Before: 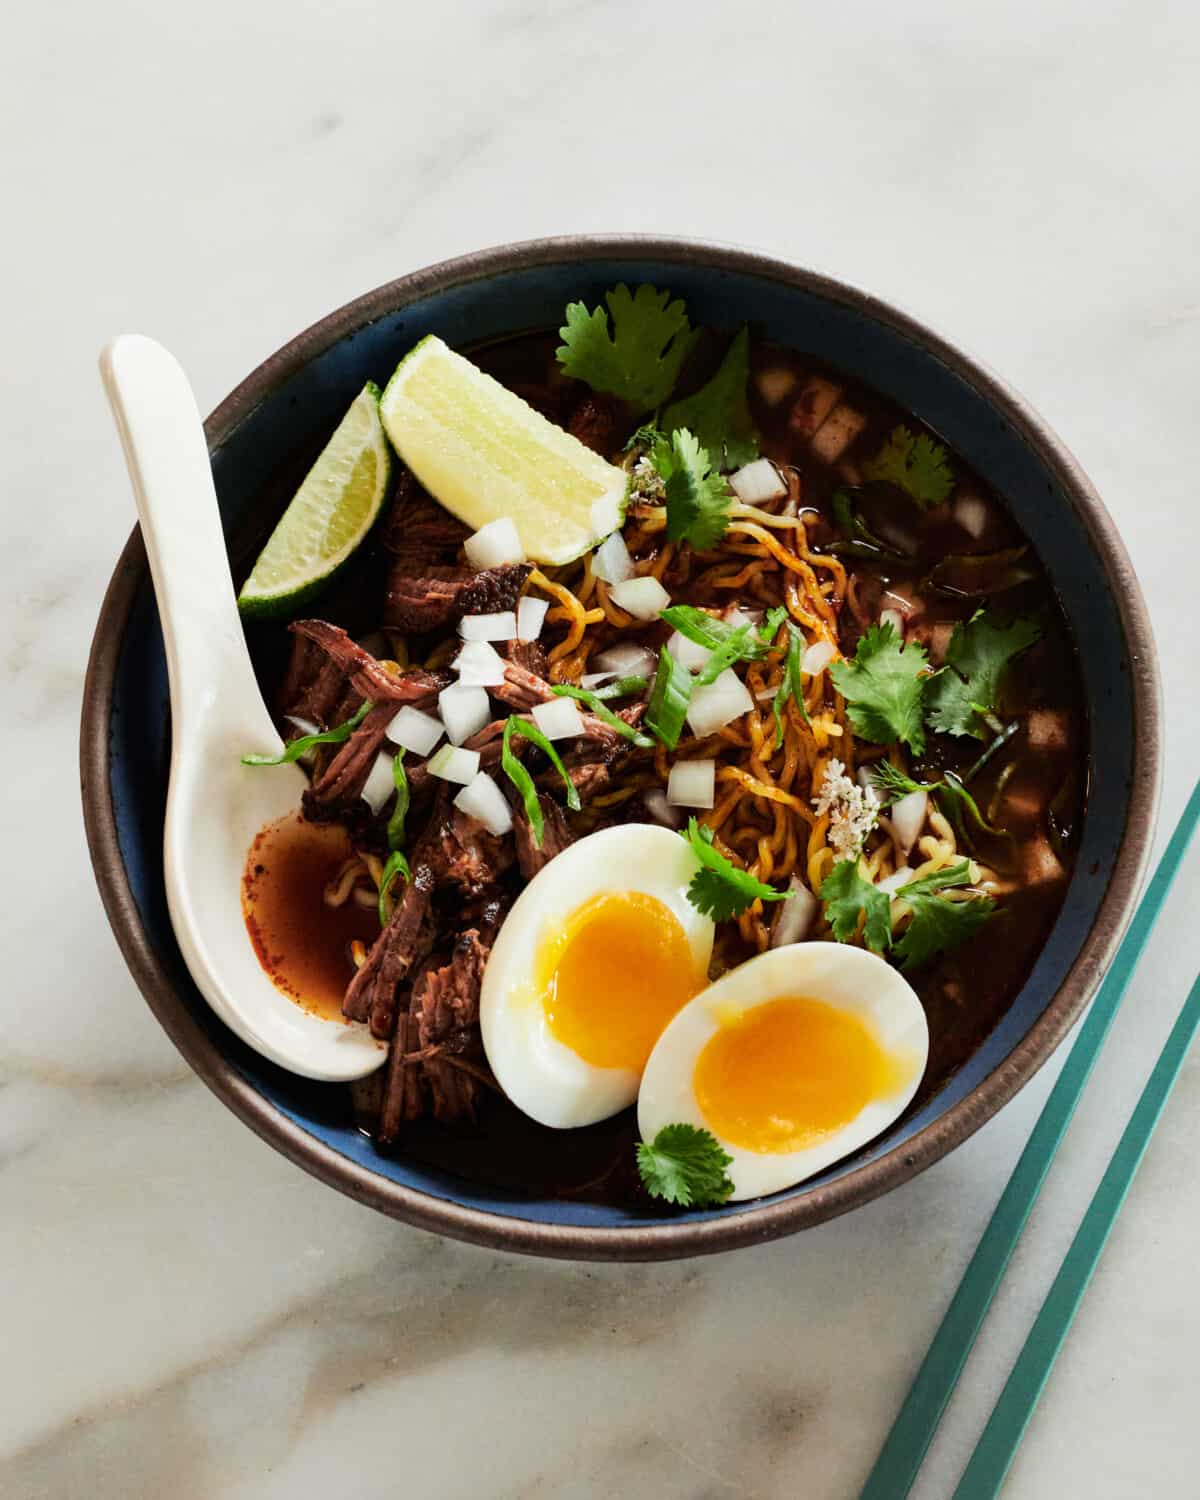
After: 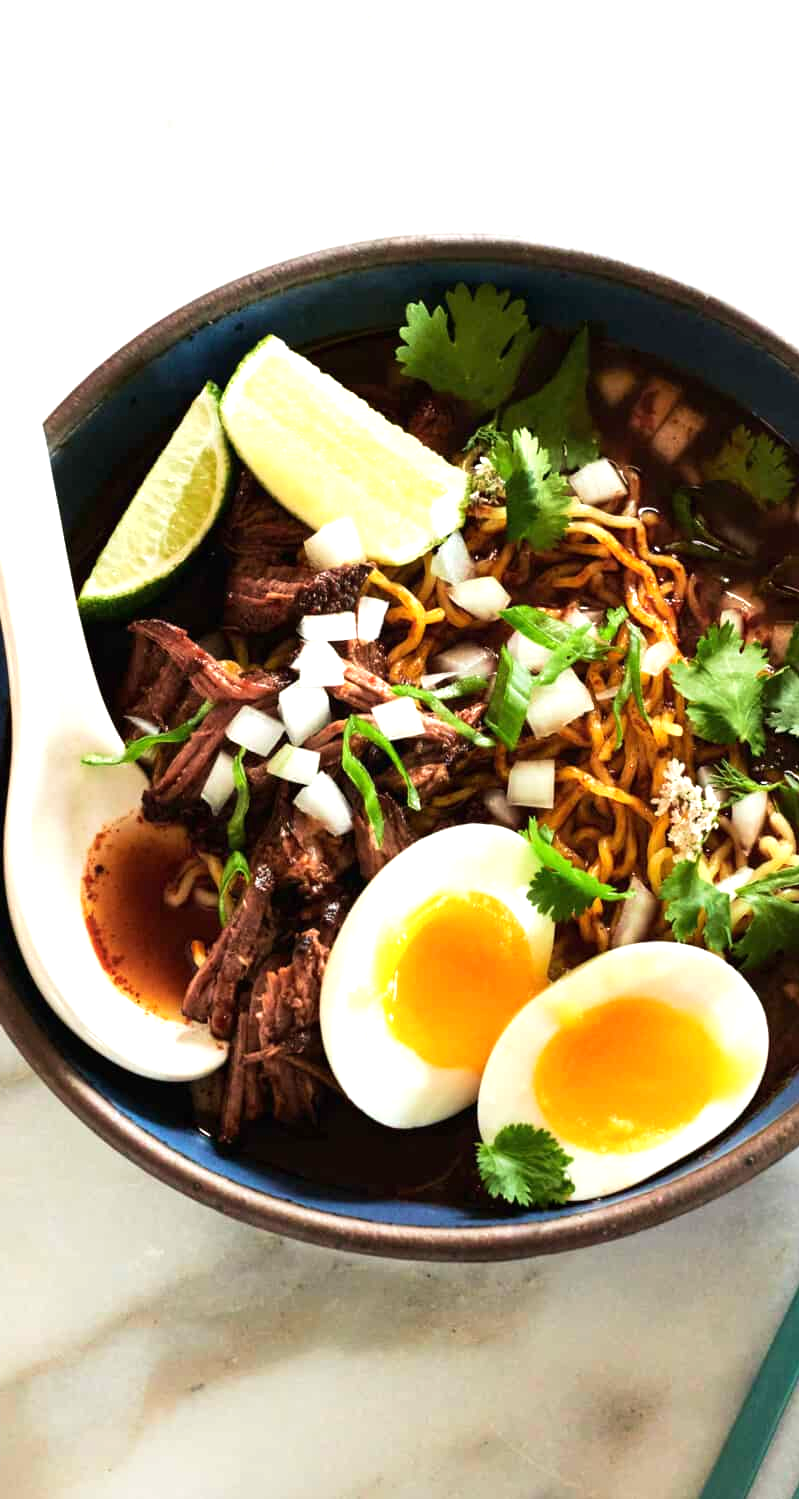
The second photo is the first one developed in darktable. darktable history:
velvia: on, module defaults
exposure: black level correction 0, exposure 0.7 EV, compensate exposure bias true, compensate highlight preservation false
crop and rotate: left 13.409%, right 19.924%
